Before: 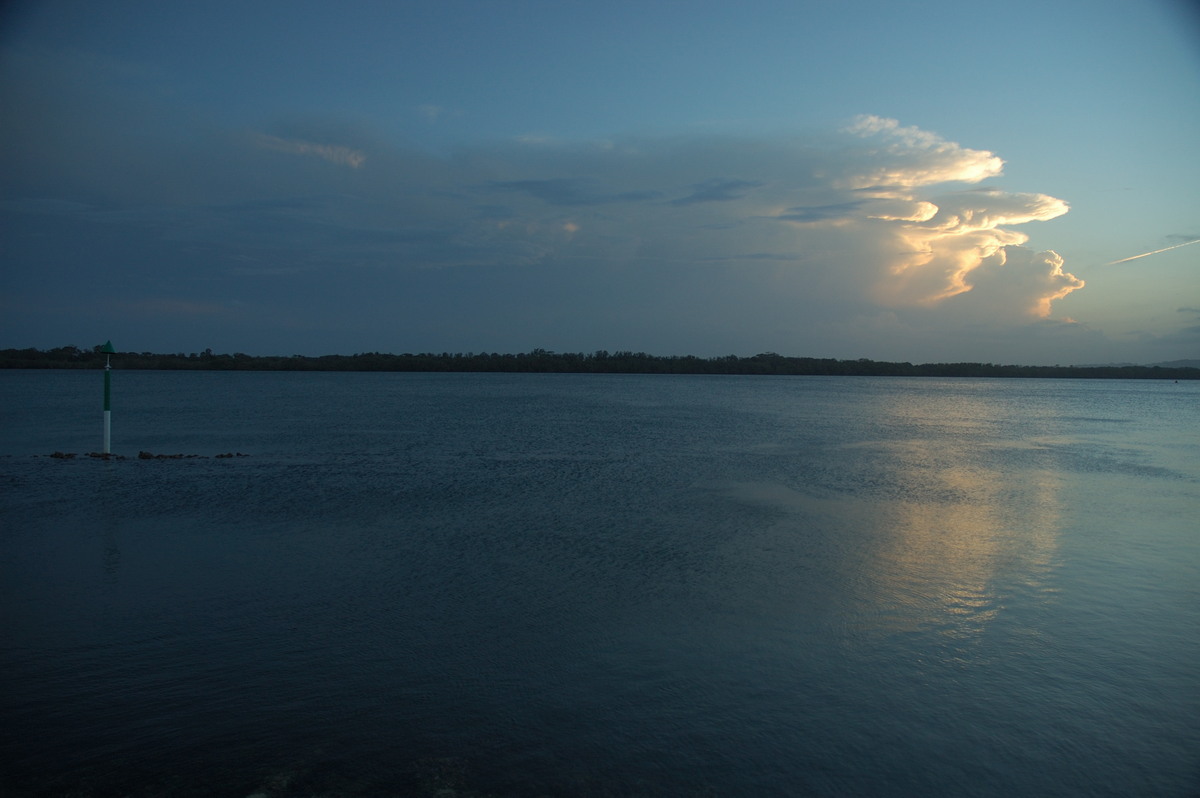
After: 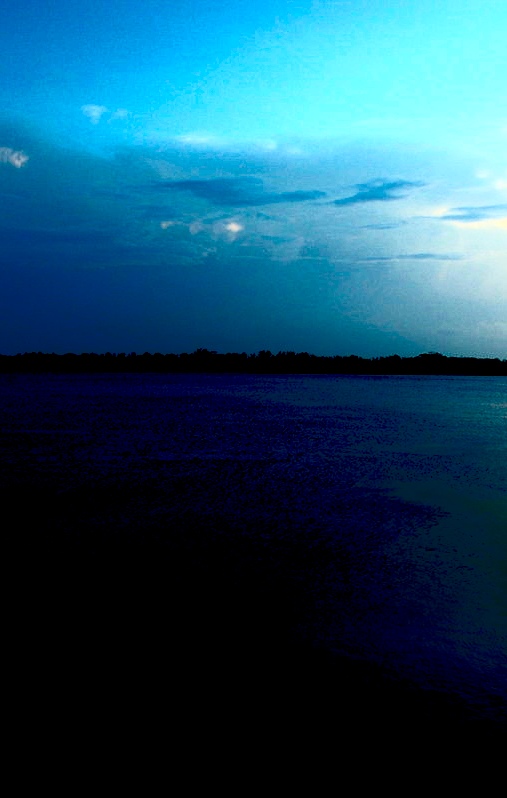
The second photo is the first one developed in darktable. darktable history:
crop: left 28.159%, right 29.585%
exposure: black level correction 0.044, exposure -0.229 EV, compensate highlight preservation false
contrast brightness saturation: contrast 0.822, brightness 0.602, saturation 0.582
levels: levels [0, 0.492, 0.984]
local contrast: mode bilateral grid, contrast 21, coarseness 50, detail 132%, midtone range 0.2
shadows and highlights: shadows -70.06, highlights 34.95, soften with gaussian
color balance rgb: perceptual saturation grading › global saturation 0.731%, perceptual brilliance grading › global brilliance 9.913%, perceptual brilliance grading › shadows 14.221%, global vibrance 14.545%
tone equalizer: -8 EV -0.393 EV, -7 EV -0.375 EV, -6 EV -0.307 EV, -5 EV -0.21 EV, -3 EV 0.232 EV, -2 EV 0.334 EV, -1 EV 0.408 EV, +0 EV 0.411 EV
